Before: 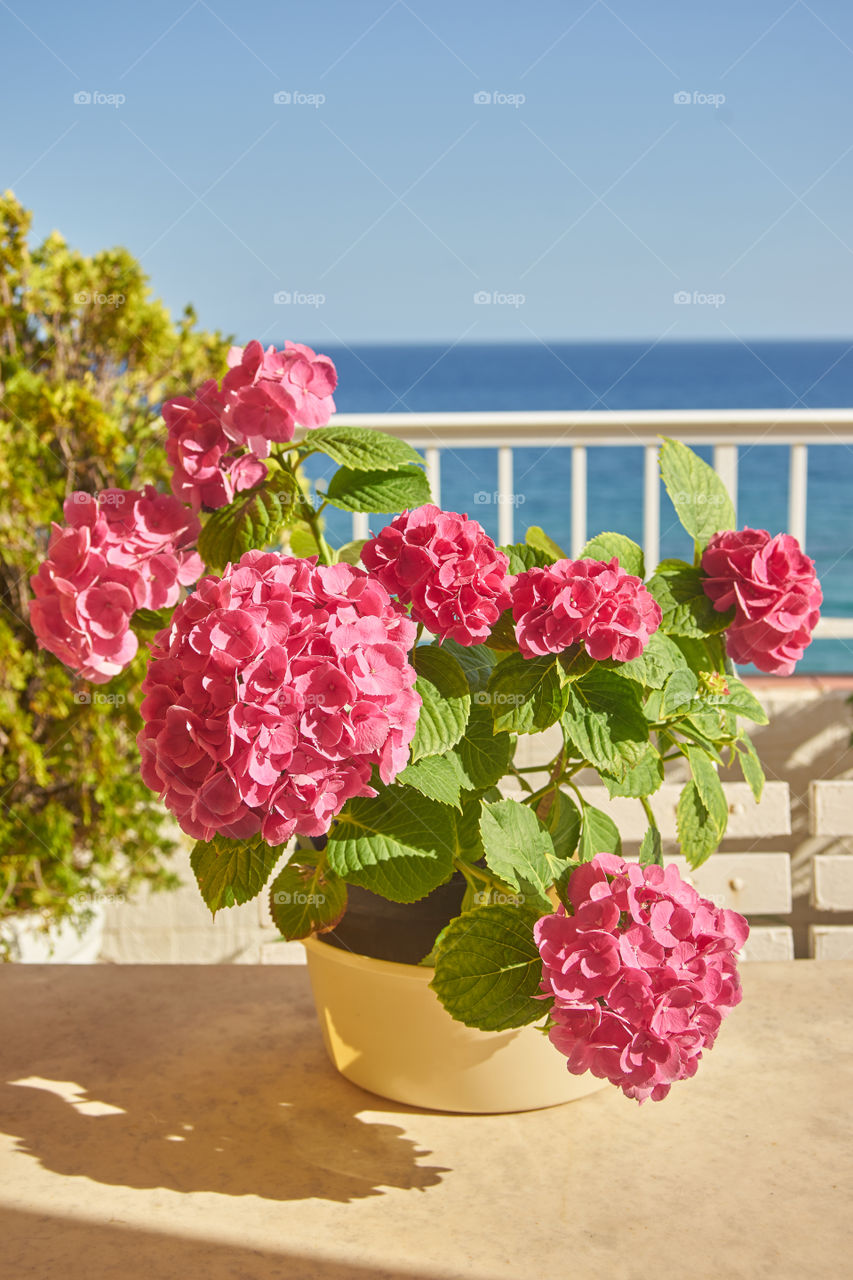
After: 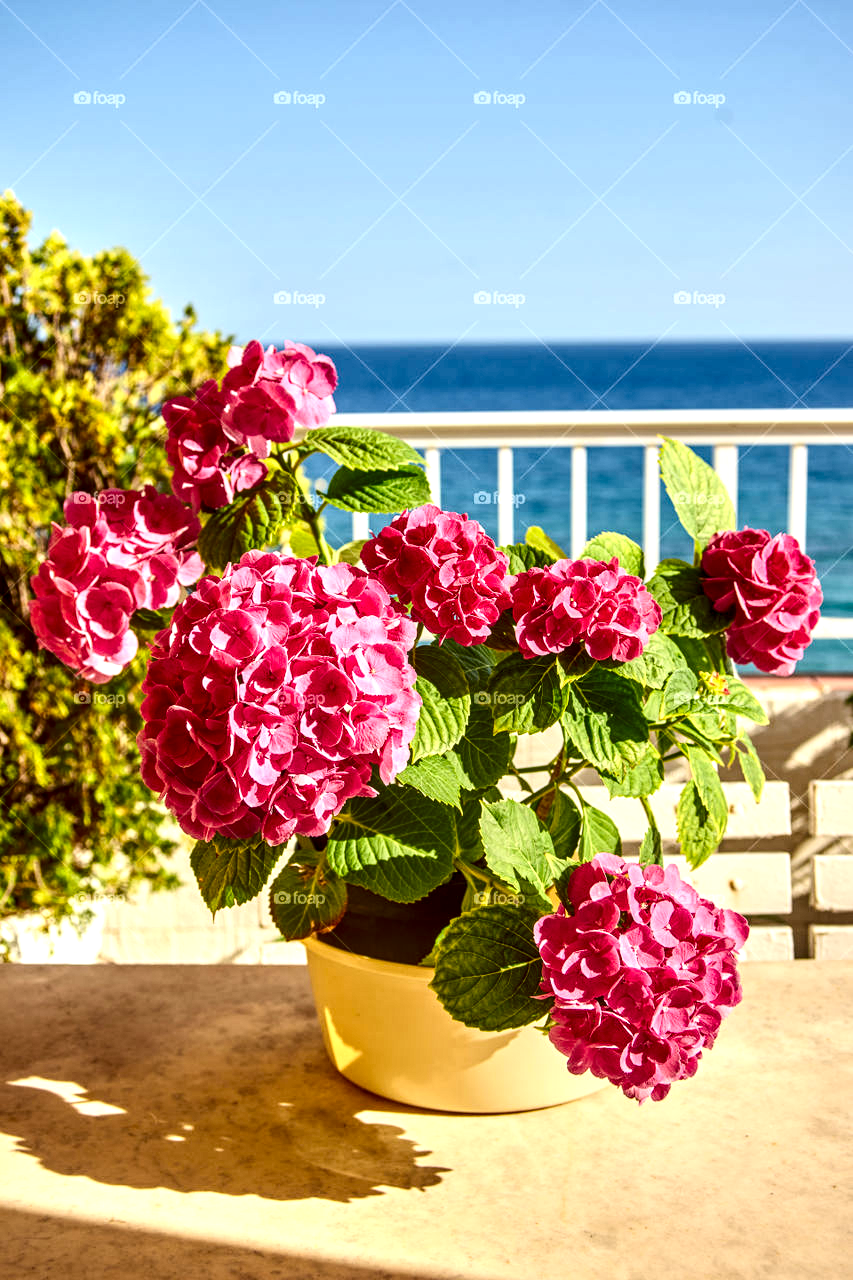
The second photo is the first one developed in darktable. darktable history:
tone equalizer: -8 EV -0.421 EV, -7 EV -0.412 EV, -6 EV -0.31 EV, -5 EV -0.224 EV, -3 EV 0.234 EV, -2 EV 0.319 EV, -1 EV 0.366 EV, +0 EV 0.416 EV
contrast brightness saturation: contrast 0.221, brightness -0.19, saturation 0.23
local contrast: detail 154%
